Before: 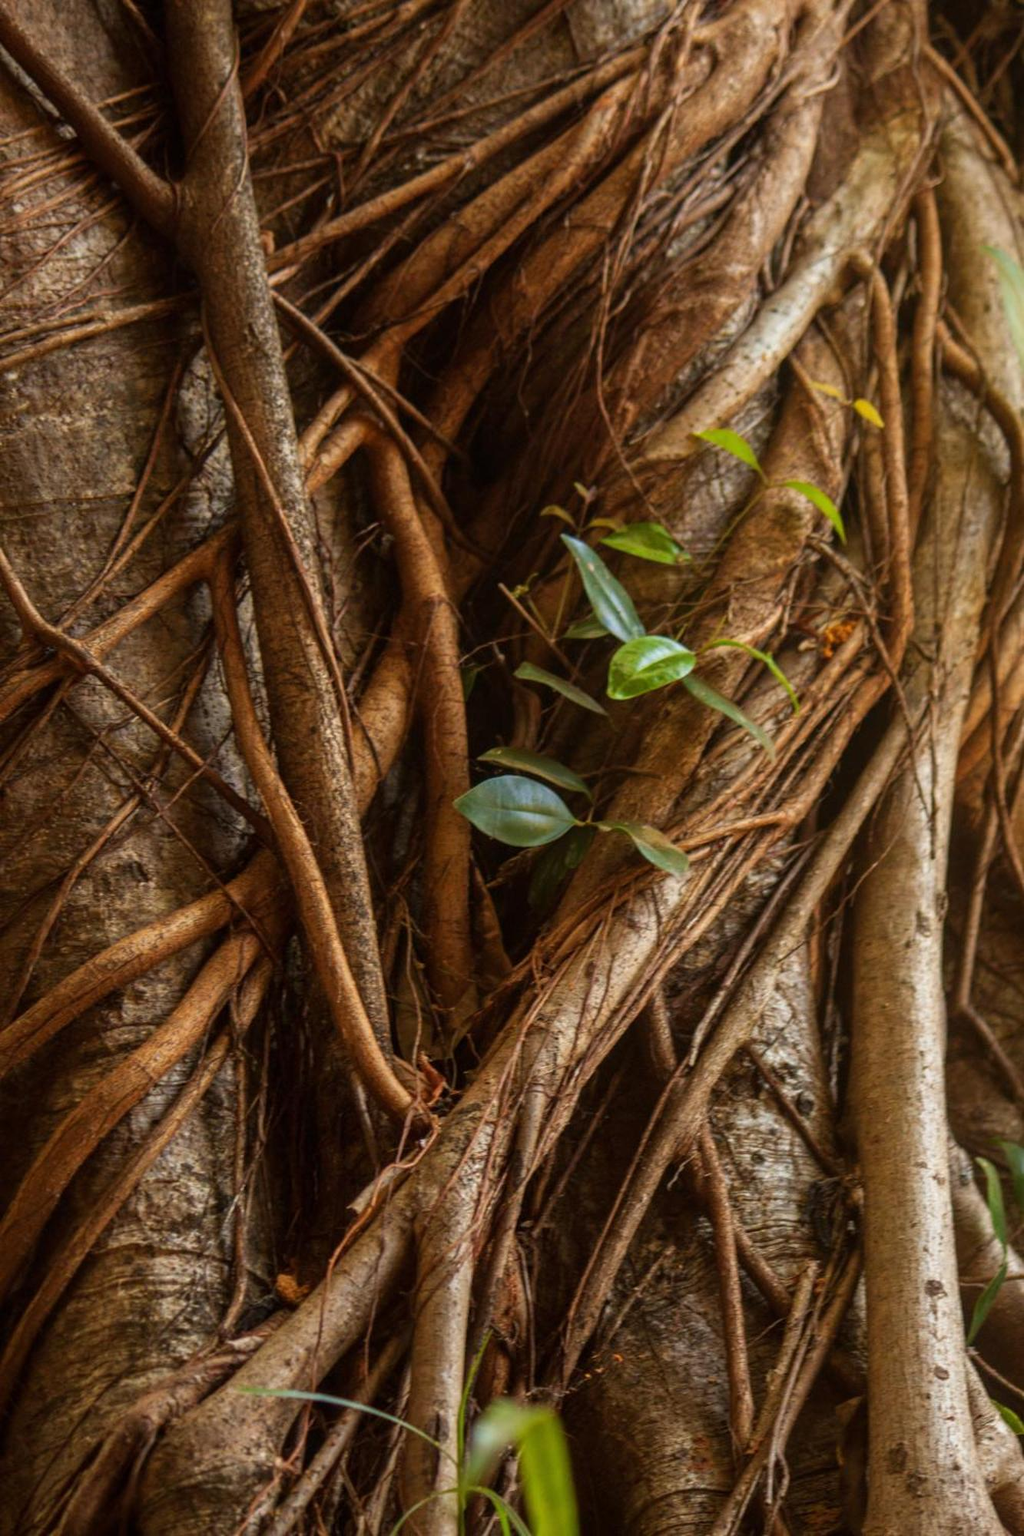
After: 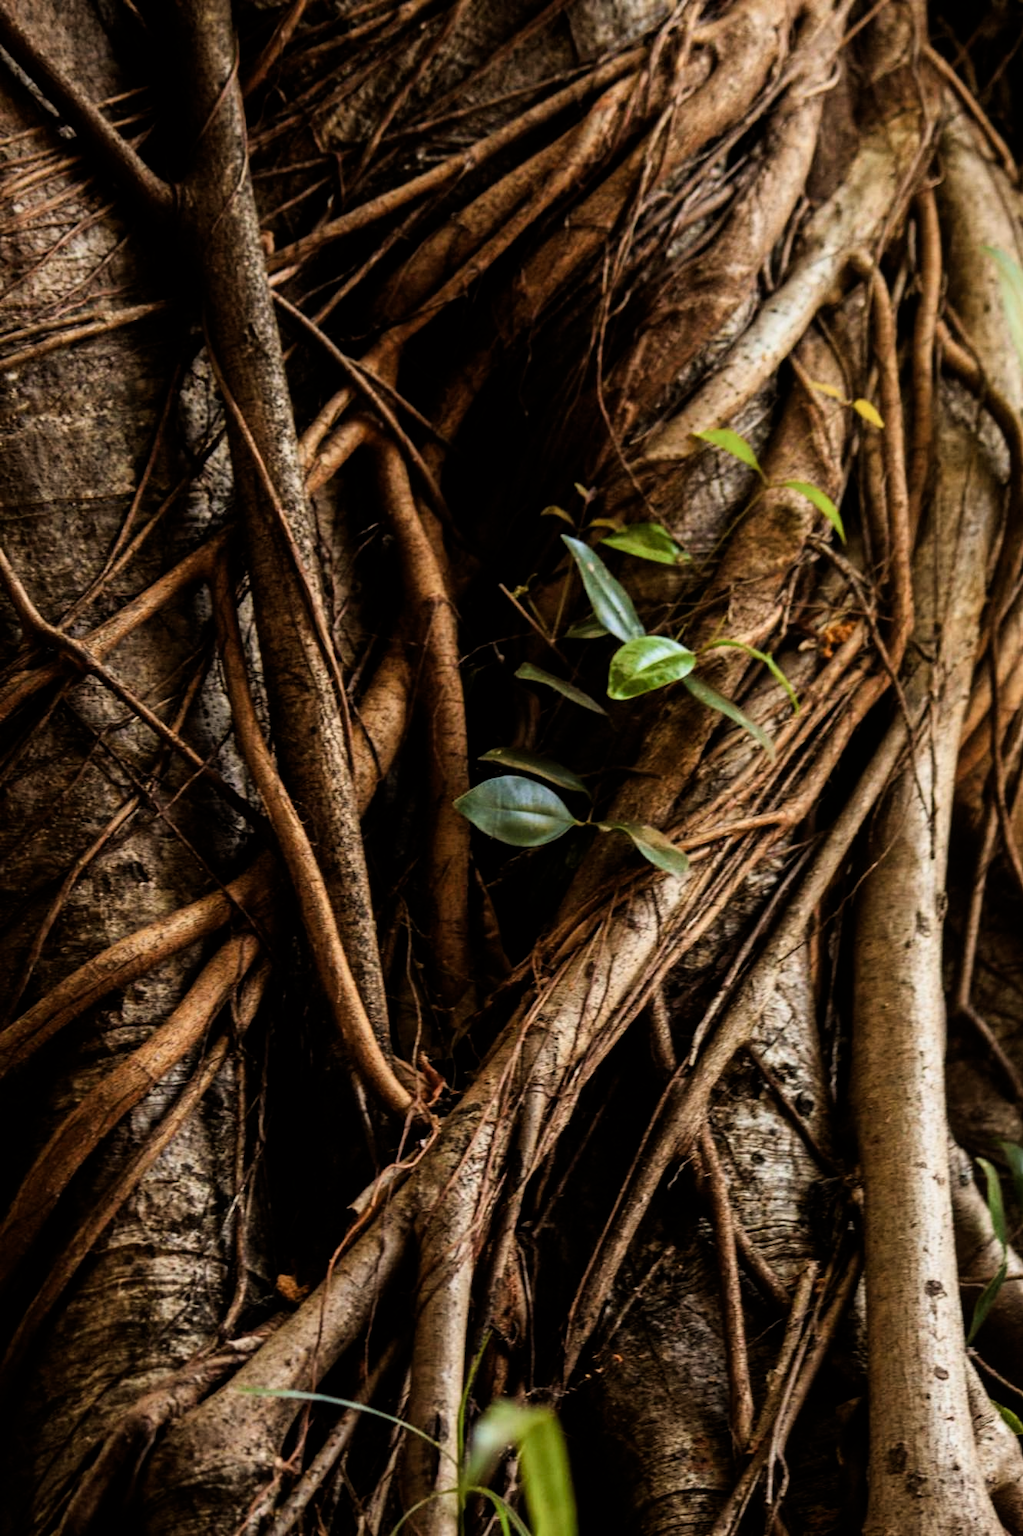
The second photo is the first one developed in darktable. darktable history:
filmic rgb: black relative exposure -5.39 EV, white relative exposure 2.86 EV, dynamic range scaling -38.25%, hardness 3.99, contrast 1.594, highlights saturation mix -1.24%
